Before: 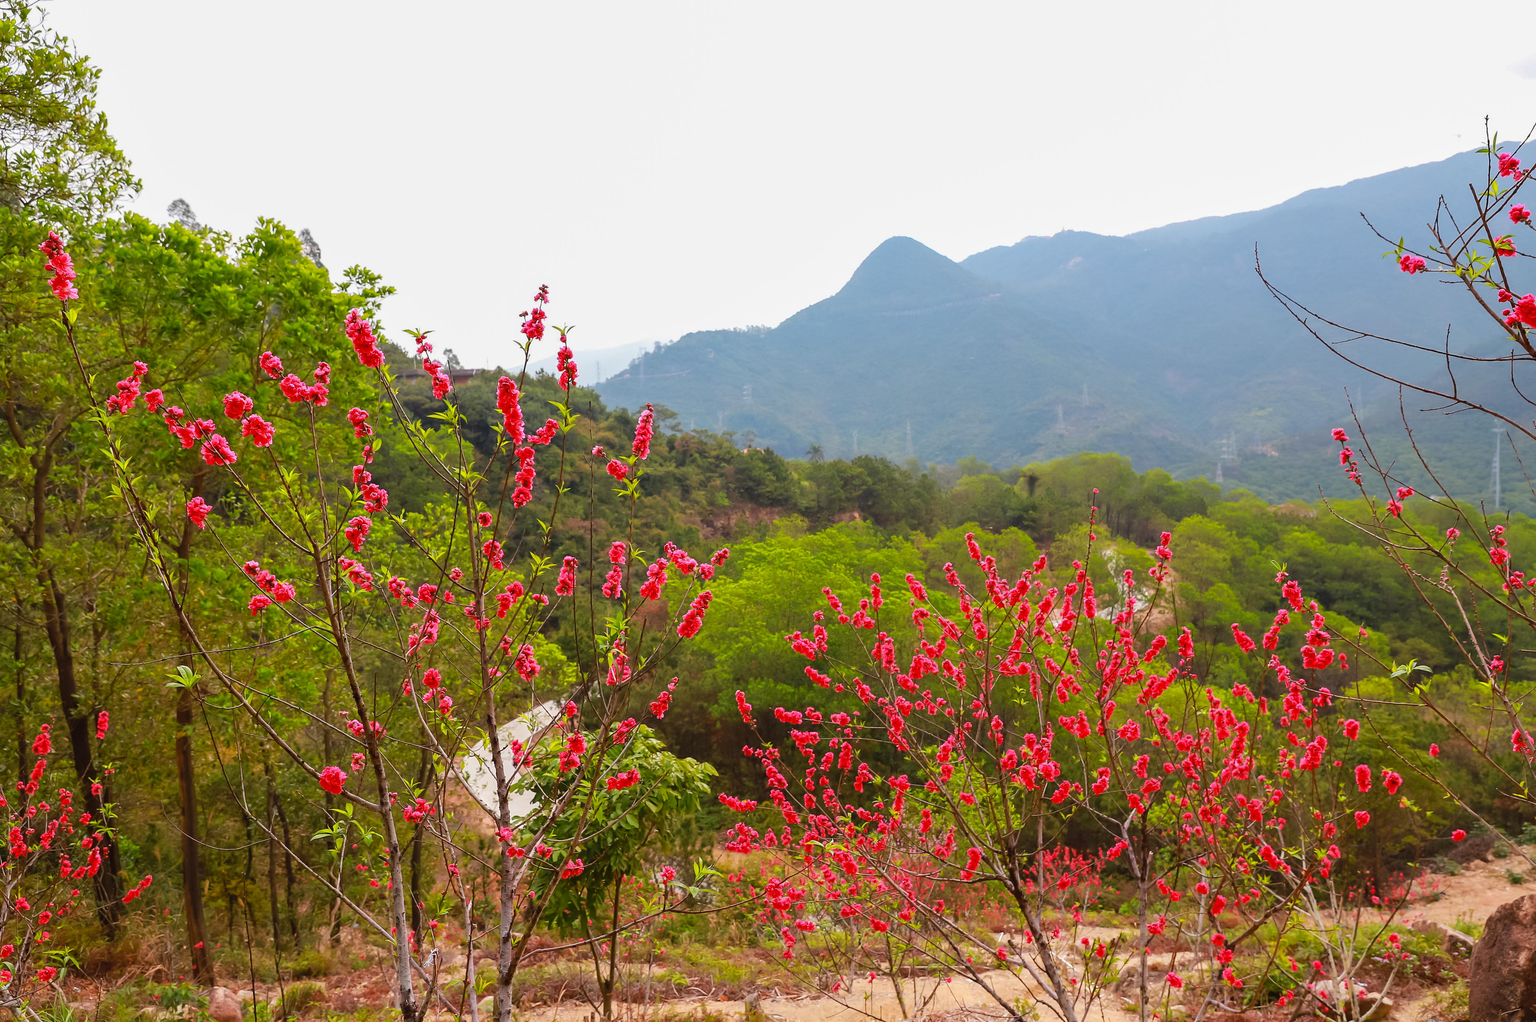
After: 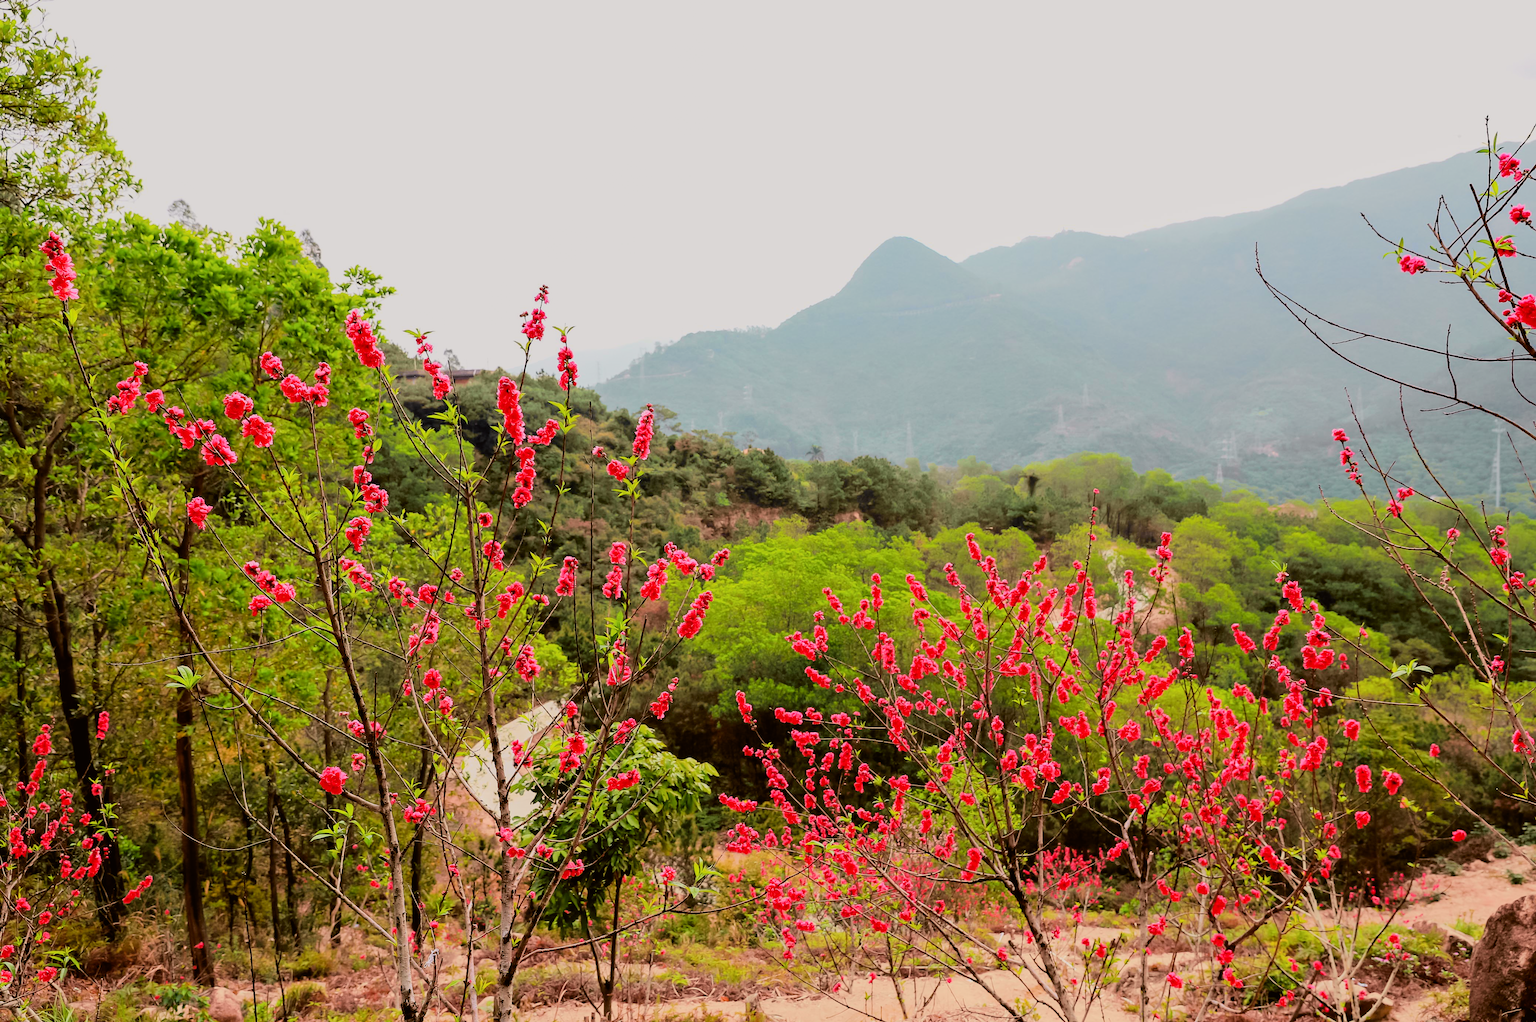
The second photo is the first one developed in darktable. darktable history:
filmic rgb: black relative exposure -4.59 EV, white relative exposure 4.76 EV, threshold 5.96 EV, hardness 2.34, latitude 35.54%, contrast 1.045, highlights saturation mix 1.56%, shadows ↔ highlights balance 1.17%, enable highlight reconstruction true
tone curve: curves: ch0 [(0, 0.006) (0.184, 0.172) (0.405, 0.46) (0.456, 0.528) (0.634, 0.728) (0.877, 0.89) (0.984, 0.935)]; ch1 [(0, 0) (0.443, 0.43) (0.492, 0.495) (0.566, 0.582) (0.595, 0.606) (0.608, 0.609) (0.65, 0.677) (1, 1)]; ch2 [(0, 0) (0.33, 0.301) (0.421, 0.443) (0.447, 0.489) (0.492, 0.495) (0.537, 0.583) (0.586, 0.591) (0.663, 0.686) (1, 1)], color space Lab, independent channels, preserve colors none
